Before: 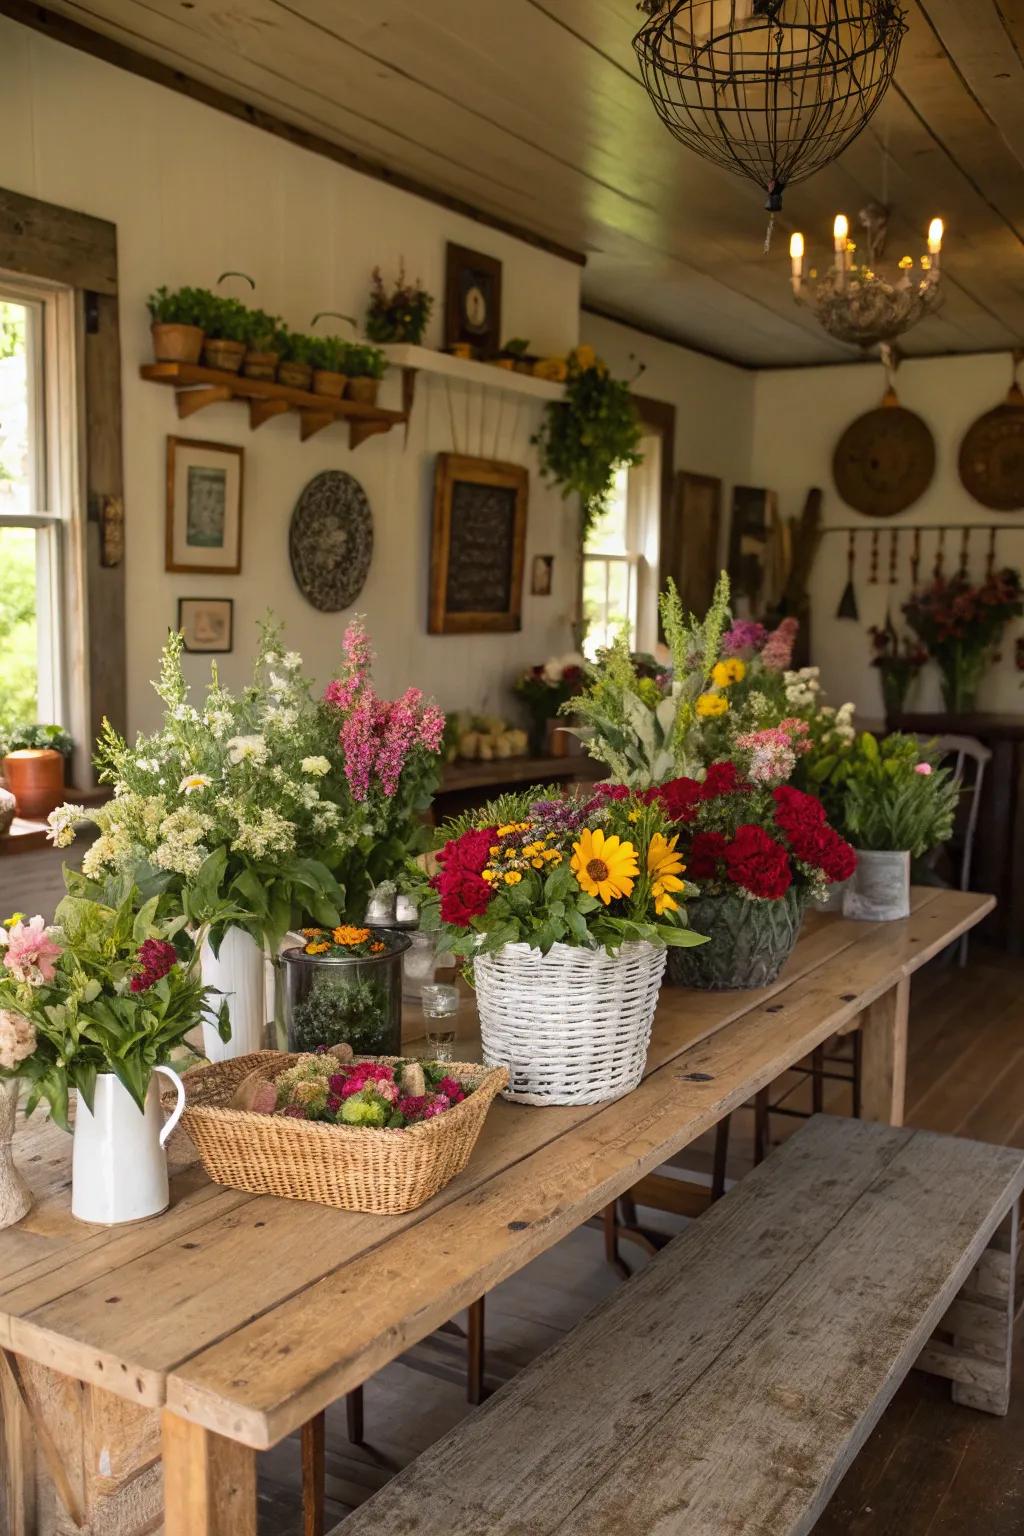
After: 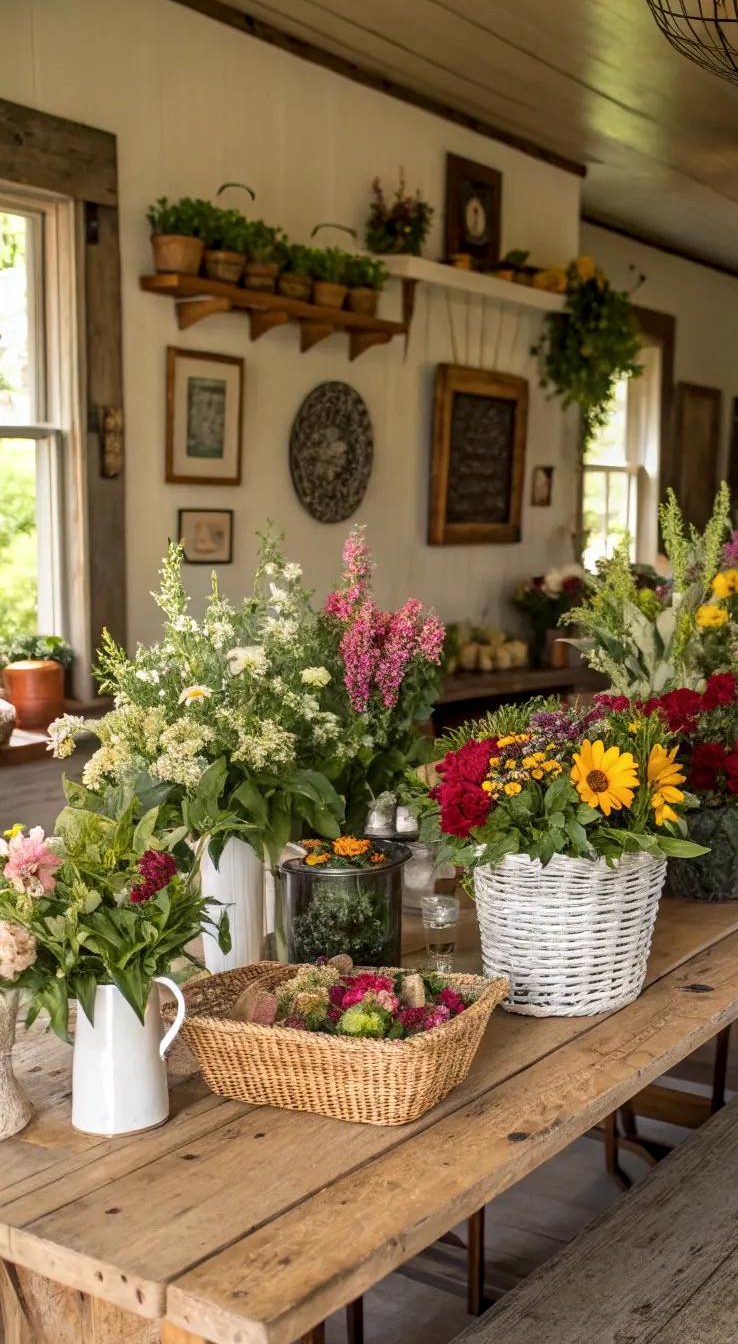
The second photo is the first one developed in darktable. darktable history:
local contrast: on, module defaults
crop: top 5.803%, right 27.864%, bottom 5.804%
